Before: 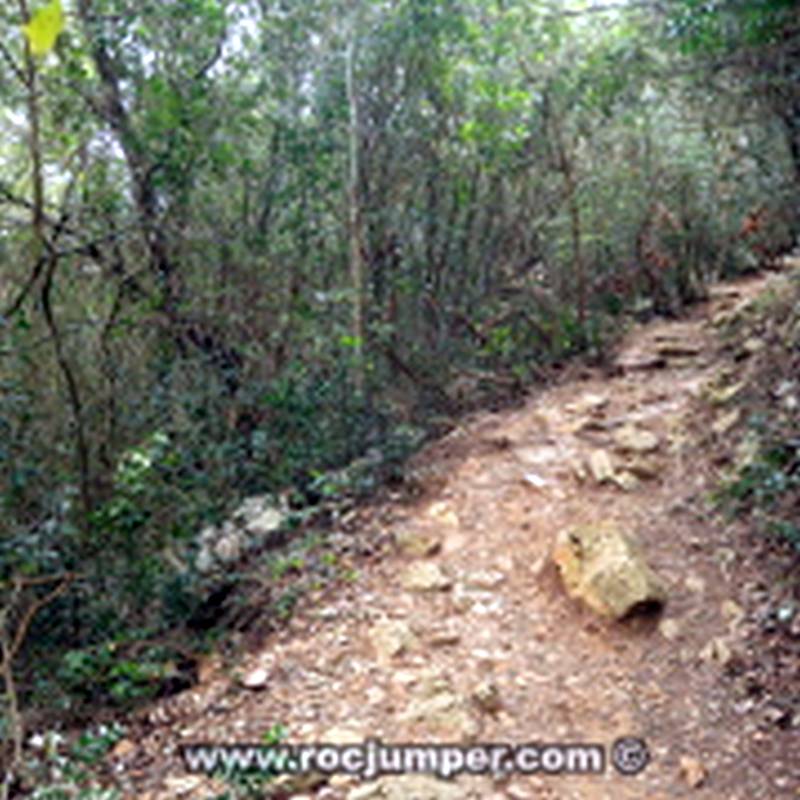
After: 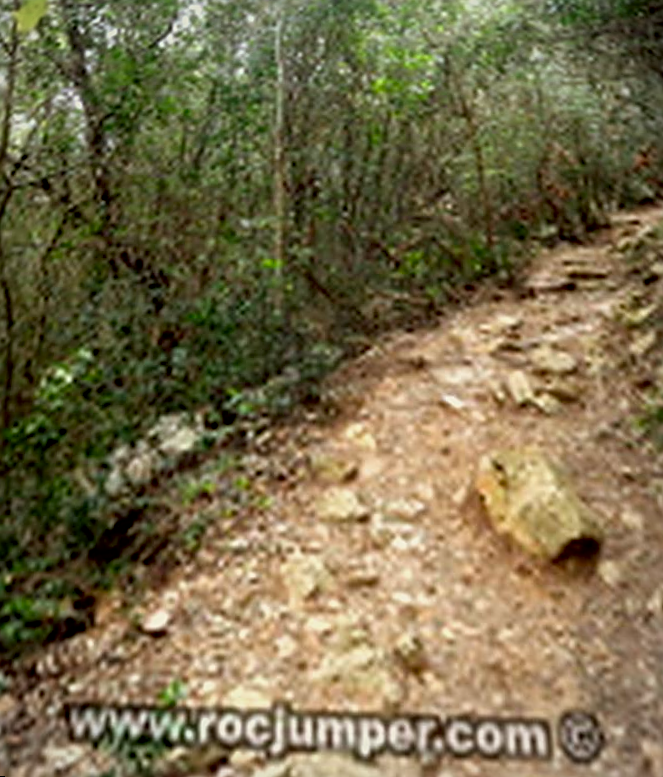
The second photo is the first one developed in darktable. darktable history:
rotate and perspective: rotation 0.72°, lens shift (vertical) -0.352, lens shift (horizontal) -0.051, crop left 0.152, crop right 0.859, crop top 0.019, crop bottom 0.964
color correction: highlights a* -1.43, highlights b* 10.12, shadows a* 0.395, shadows b* 19.35
sharpen: on, module defaults
exposure: black level correction 0.006, exposure -0.226 EV, compensate highlight preservation false
vignetting: fall-off radius 81.94%
